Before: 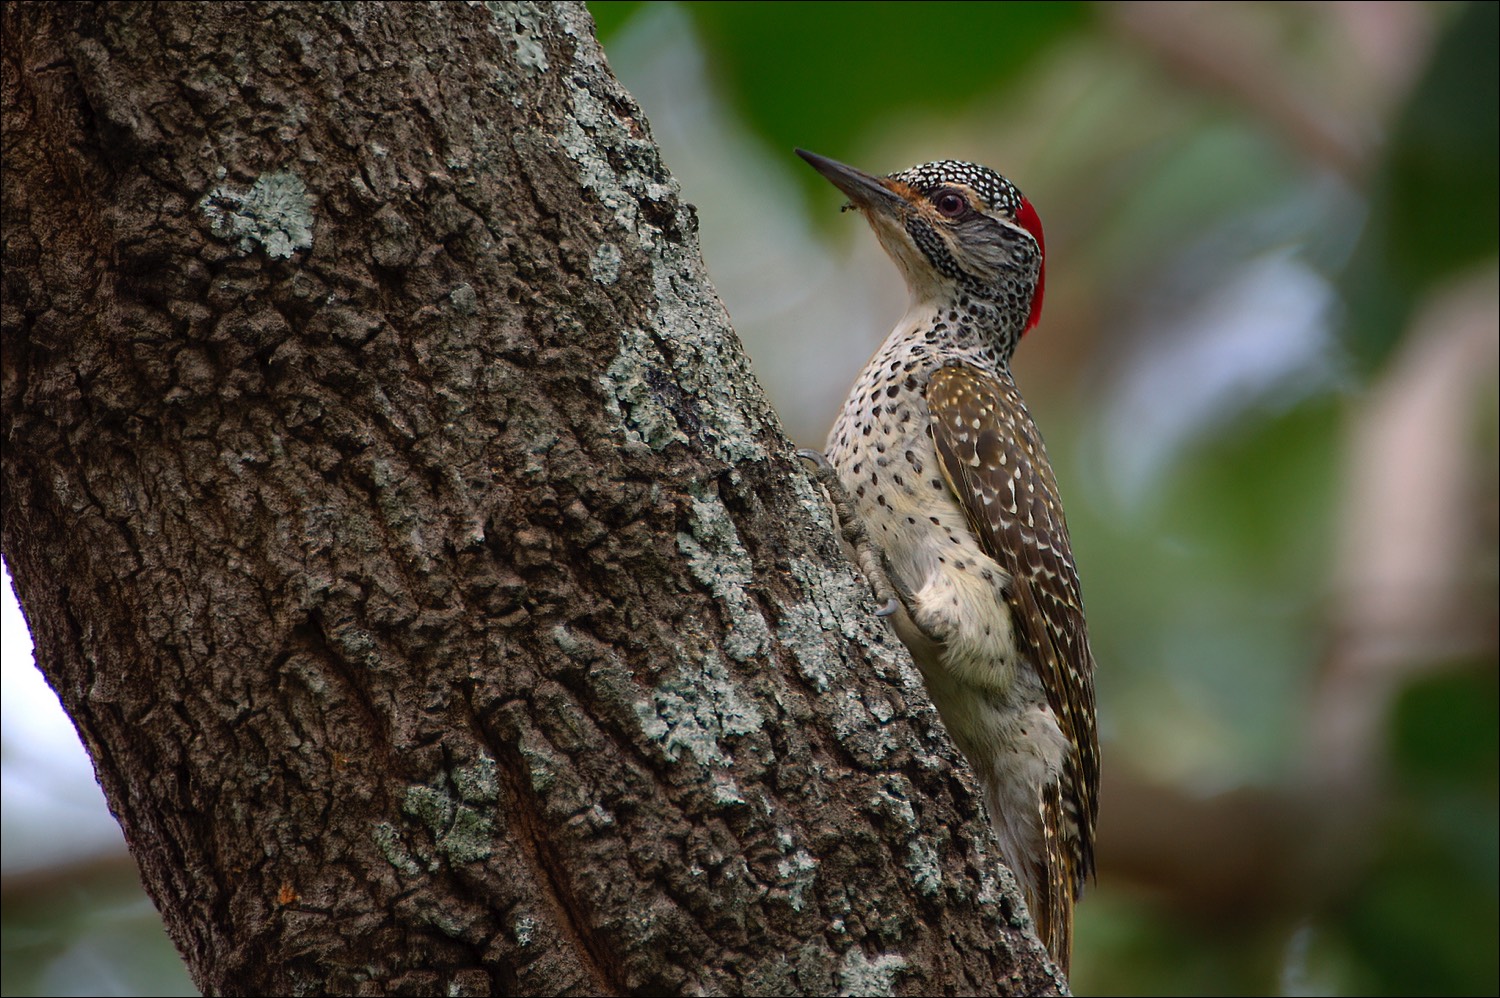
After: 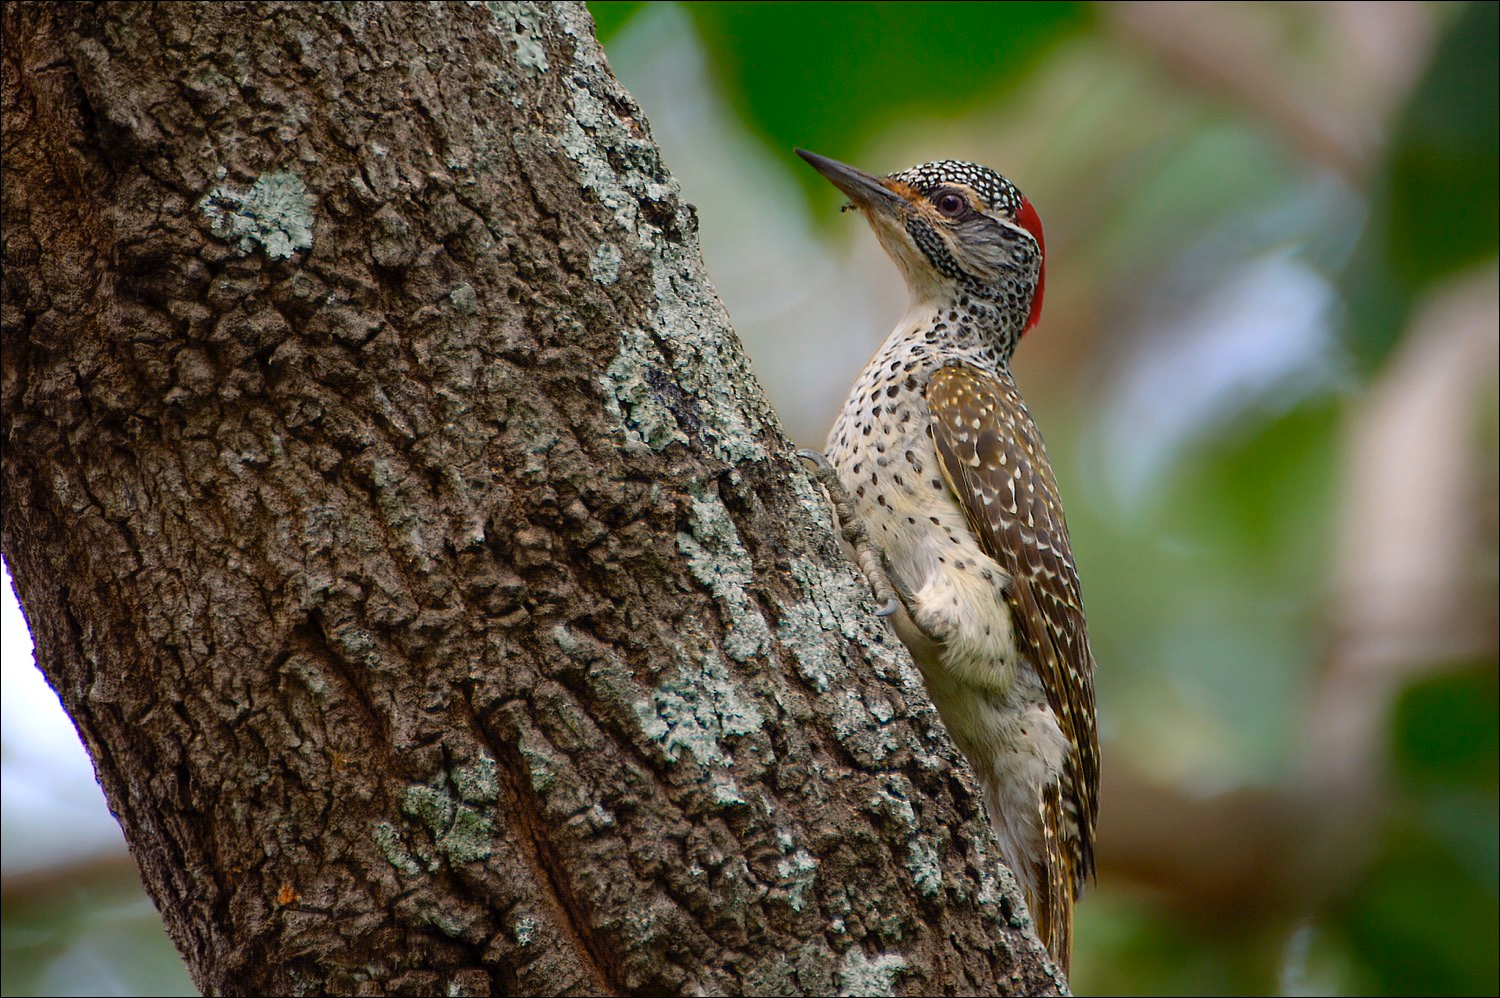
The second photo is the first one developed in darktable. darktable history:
color zones: curves: ch1 [(0, 0.831) (0.08, 0.771) (0.157, 0.268) (0.241, 0.207) (0.562, -0.005) (0.714, -0.013) (0.876, 0.01) (1, 0.831)], mix -136.14%
contrast brightness saturation: contrast 0.071
